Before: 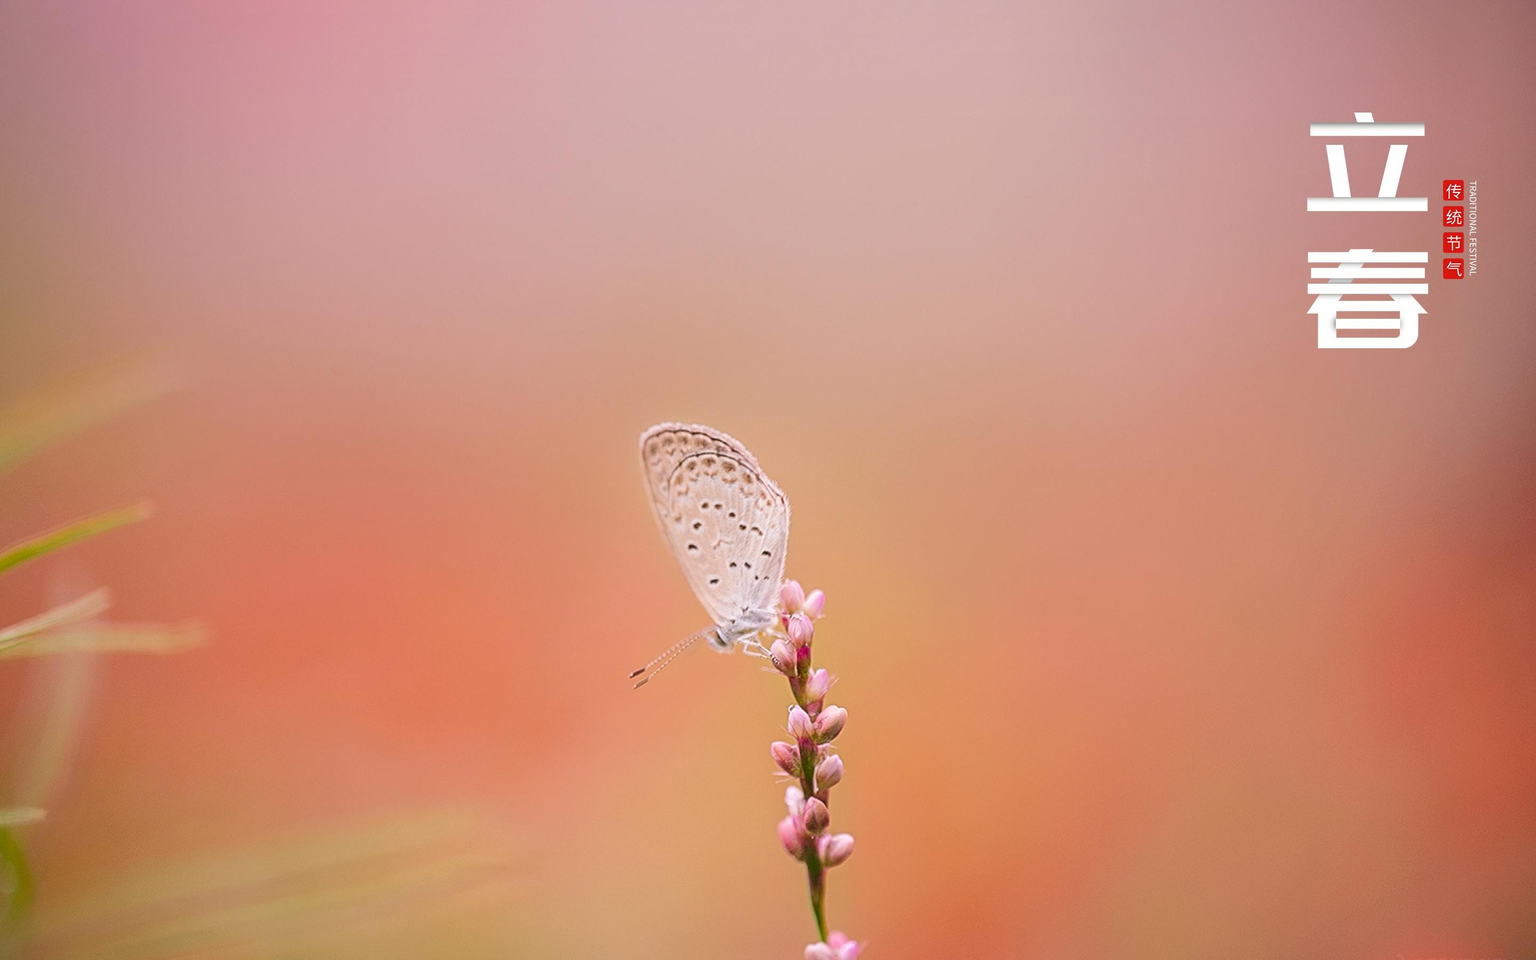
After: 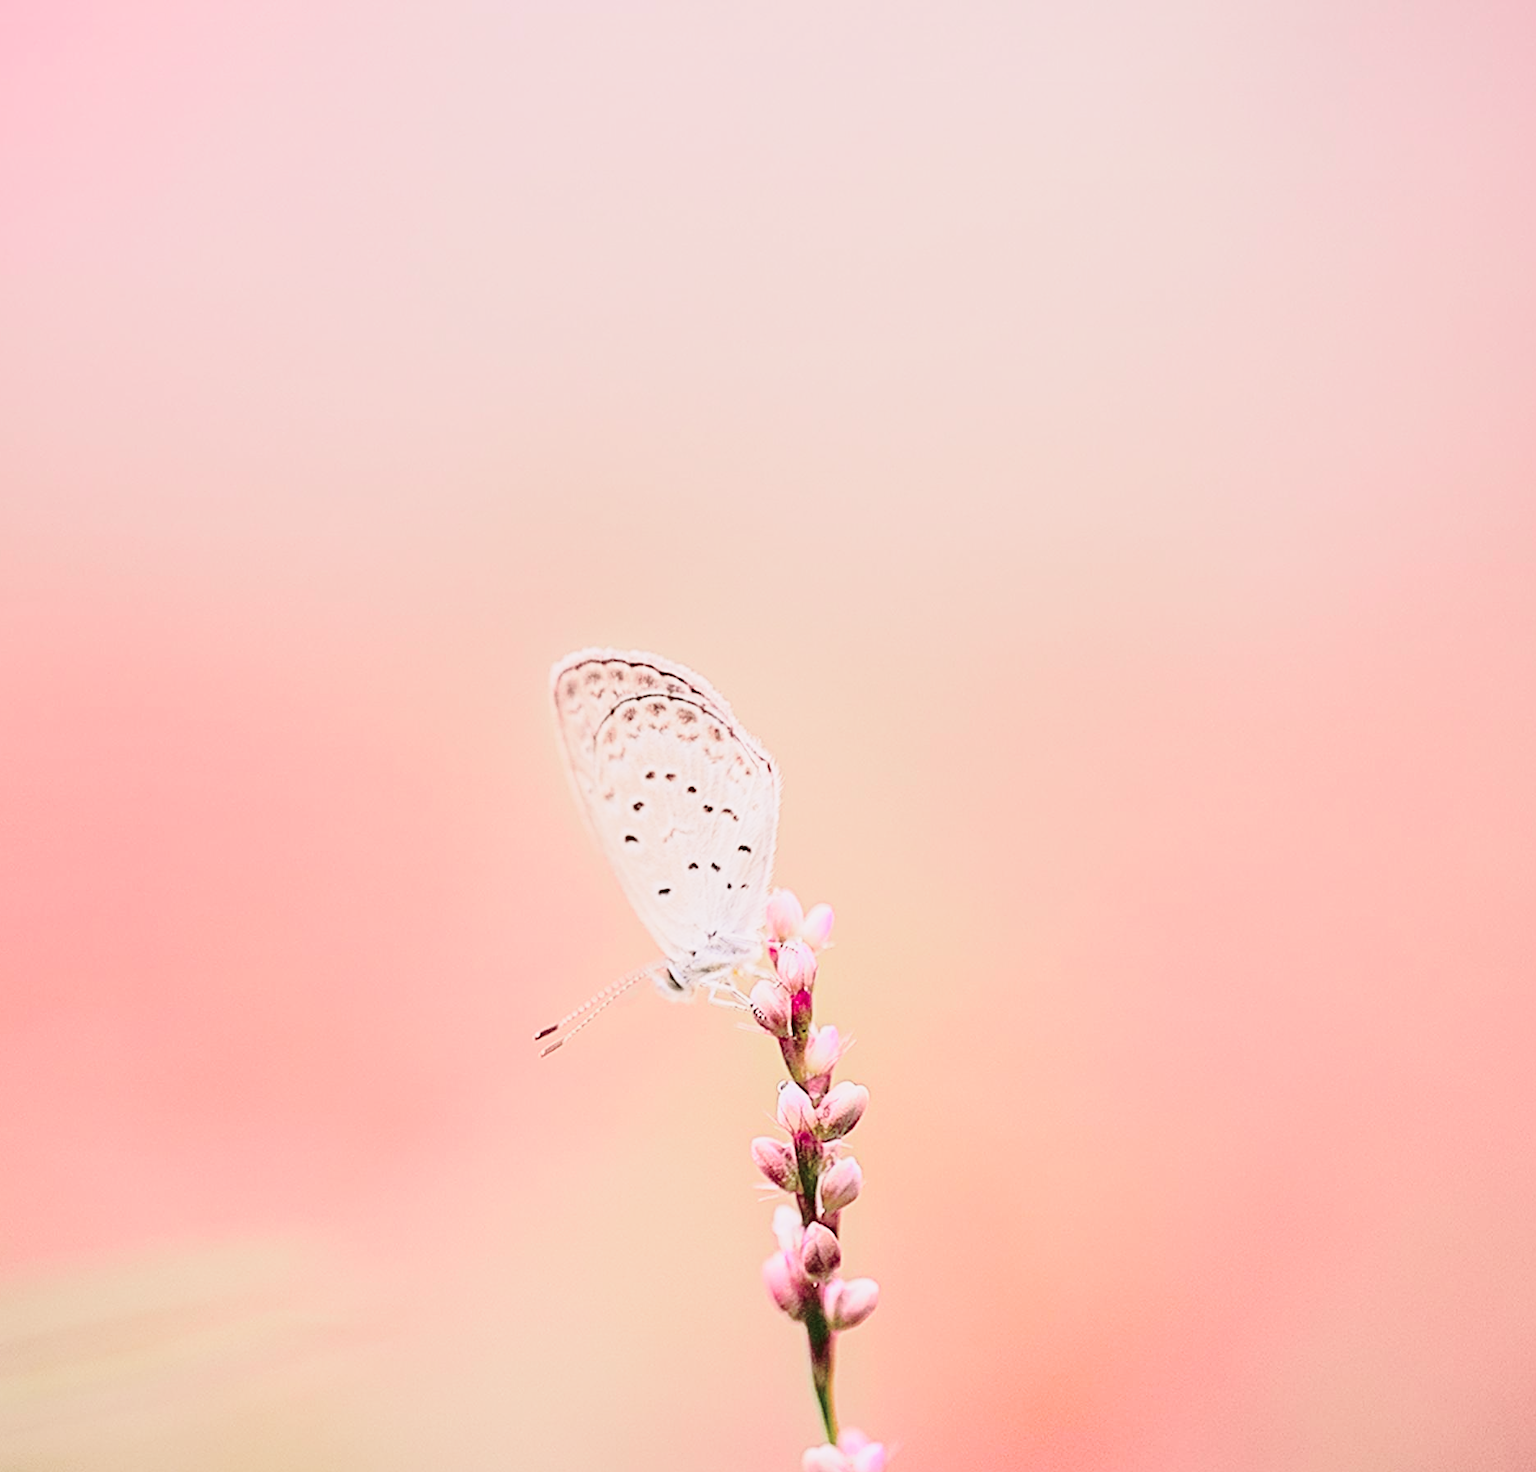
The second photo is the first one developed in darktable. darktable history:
tone curve: curves: ch0 [(0, 0) (0.139, 0.081) (0.304, 0.259) (0.502, 0.505) (0.683, 0.676) (0.761, 0.773) (0.858, 0.858) (0.987, 0.945)]; ch1 [(0, 0) (0.172, 0.123) (0.304, 0.288) (0.414, 0.44) (0.472, 0.473) (0.502, 0.508) (0.54, 0.543) (0.583, 0.601) (0.638, 0.654) (0.741, 0.783) (1, 1)]; ch2 [(0, 0) (0.411, 0.424) (0.485, 0.476) (0.502, 0.502) (0.557, 0.54) (0.631, 0.576) (1, 1)], color space Lab, independent channels, preserve colors none
contrast brightness saturation: contrast 0.105, saturation -0.151
sharpen: radius 2.521, amount 0.33
crop and rotate: left 18.311%, right 16.473%
base curve: curves: ch0 [(0, 0) (0.028, 0.03) (0.121, 0.232) (0.46, 0.748) (0.859, 0.968) (1, 1)], preserve colors none
